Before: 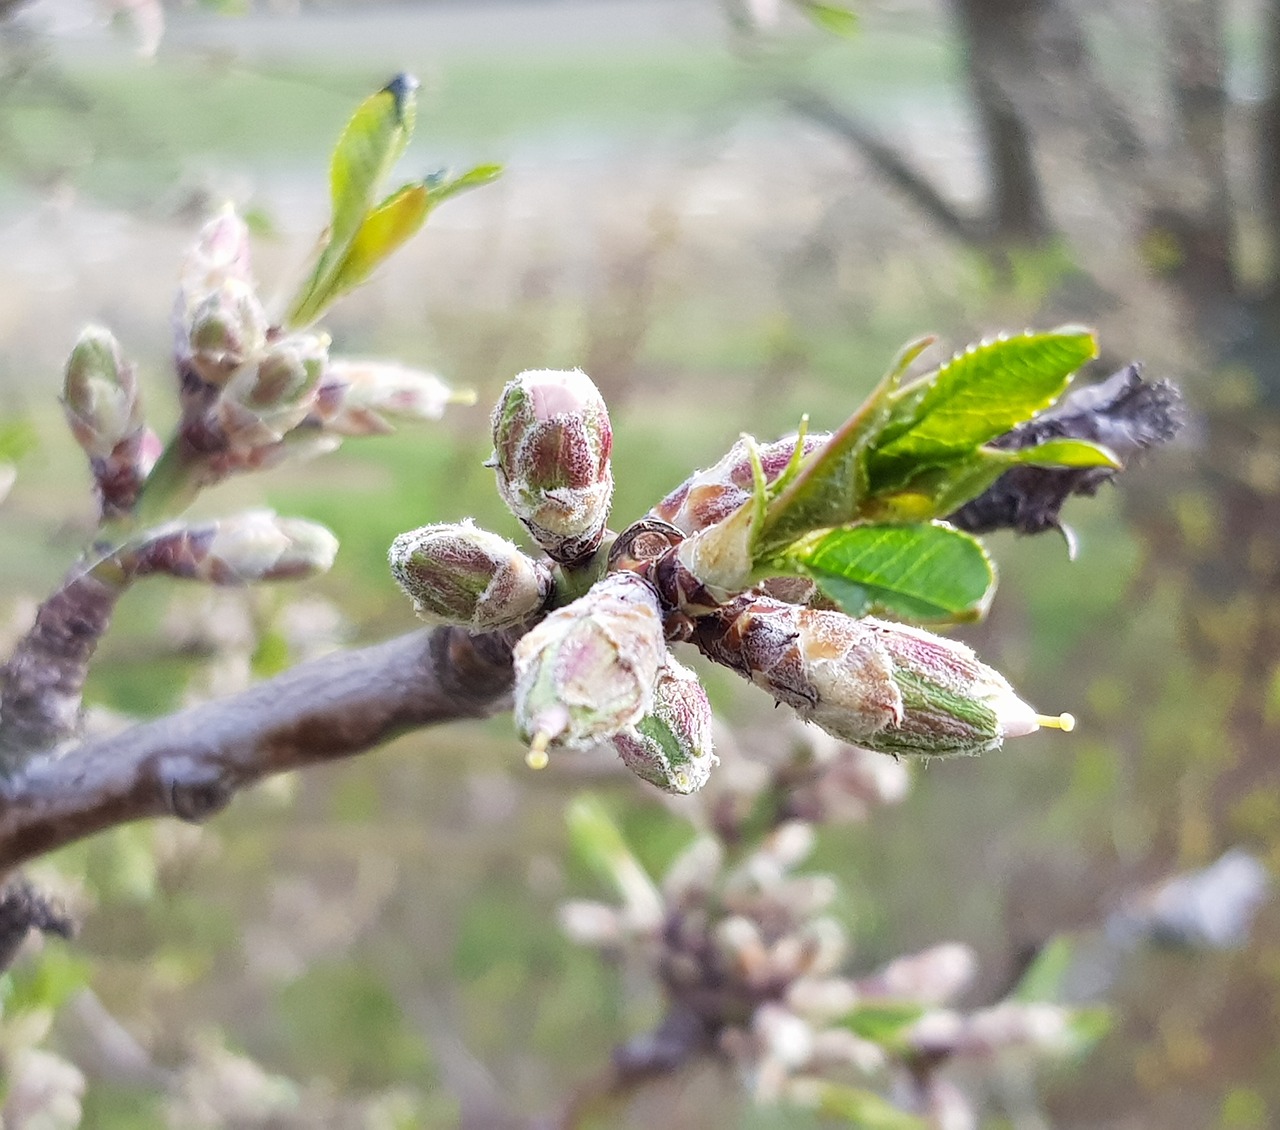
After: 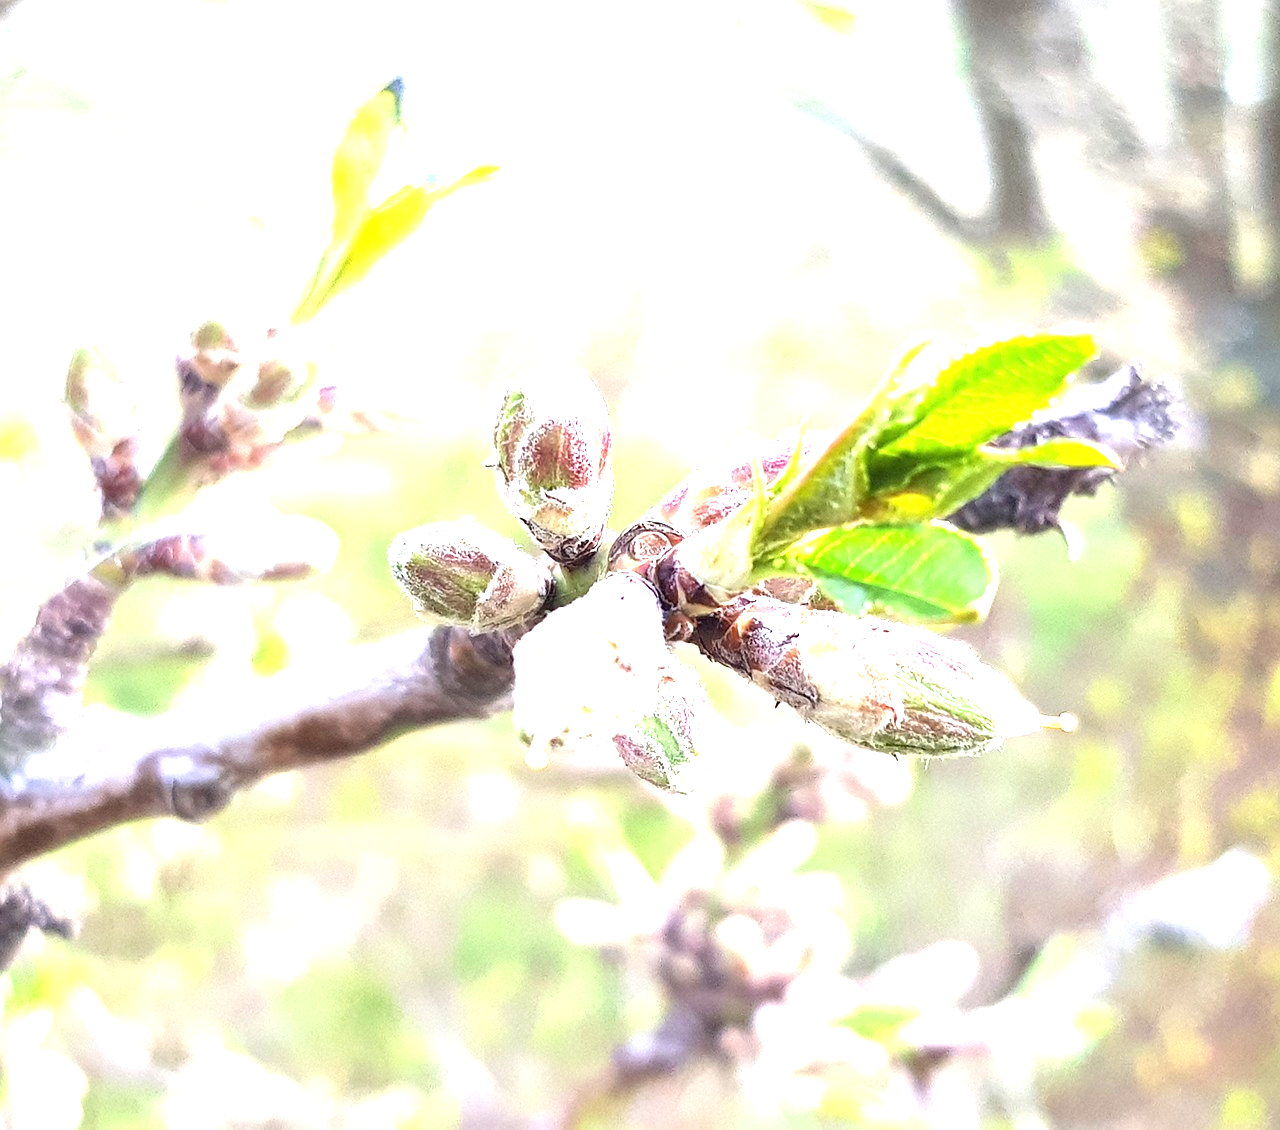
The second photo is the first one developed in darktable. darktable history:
exposure: black level correction 0, exposure 1.742 EV, compensate exposure bias true, compensate highlight preservation false
